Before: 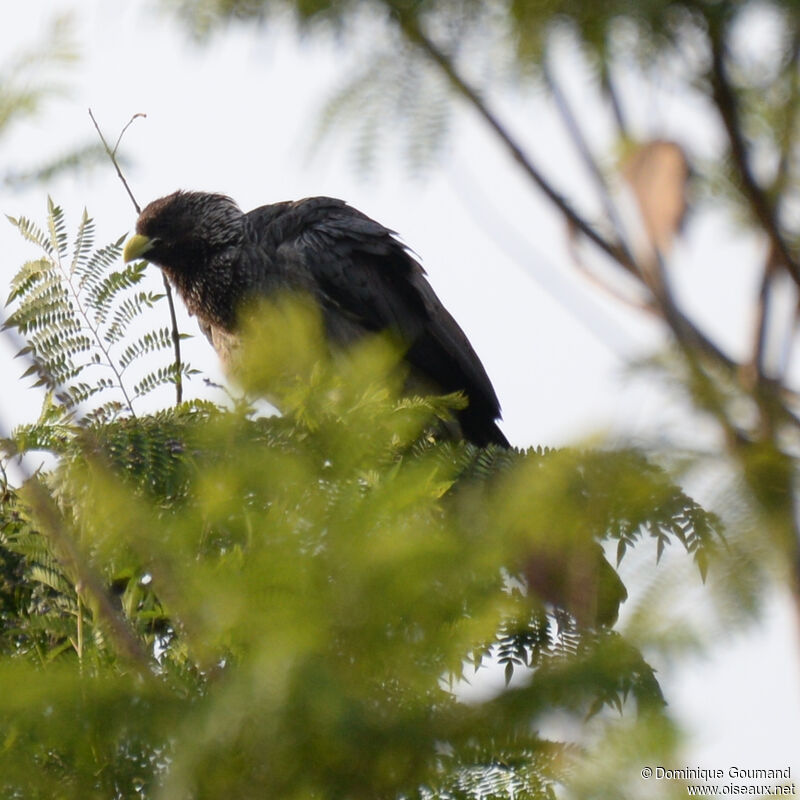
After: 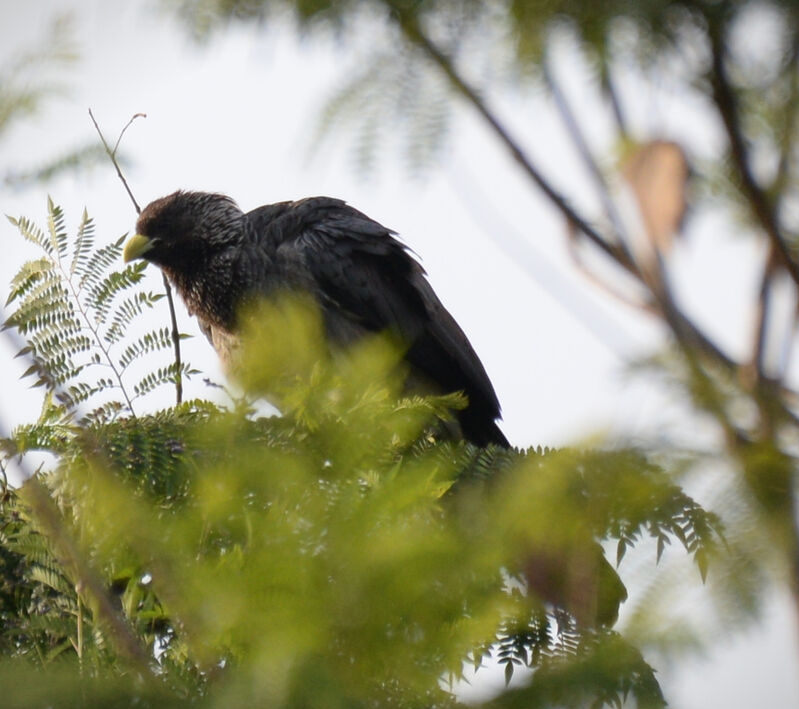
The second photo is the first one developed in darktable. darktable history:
crop and rotate: top 0%, bottom 11.367%
vignetting: fall-off start 99.28%, fall-off radius 71.64%, width/height ratio 1.173
